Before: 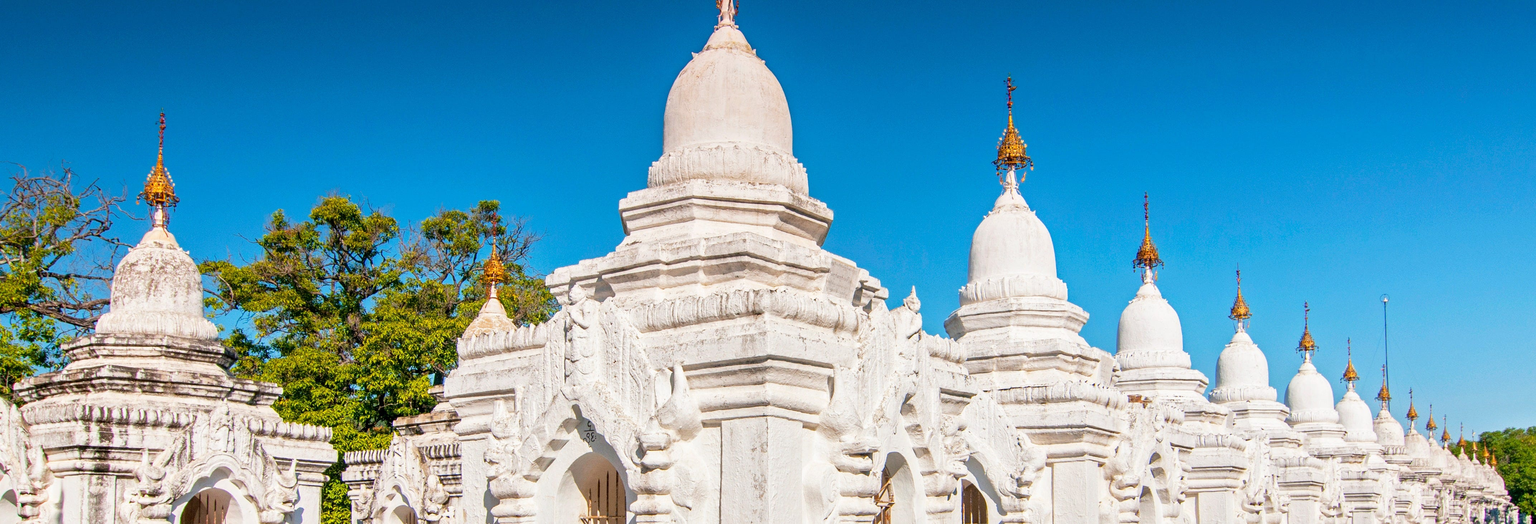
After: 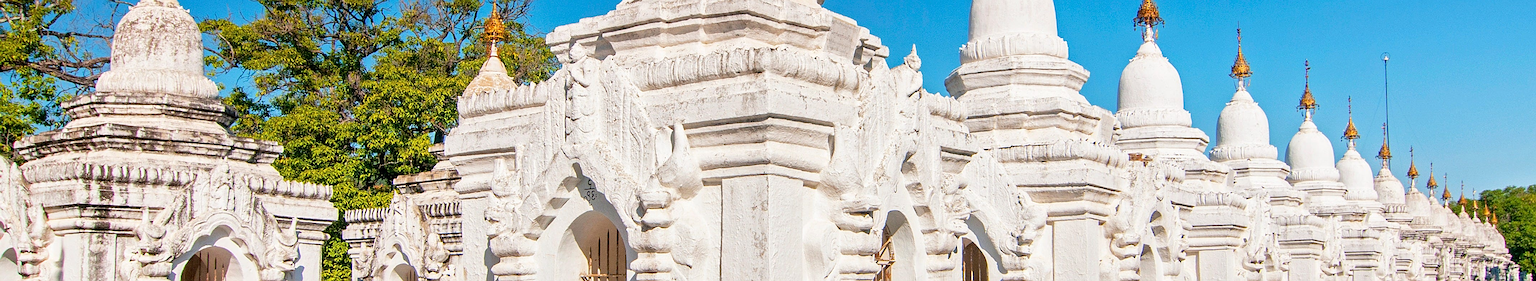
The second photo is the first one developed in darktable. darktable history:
crop and rotate: top 46.237%
sharpen: on, module defaults
